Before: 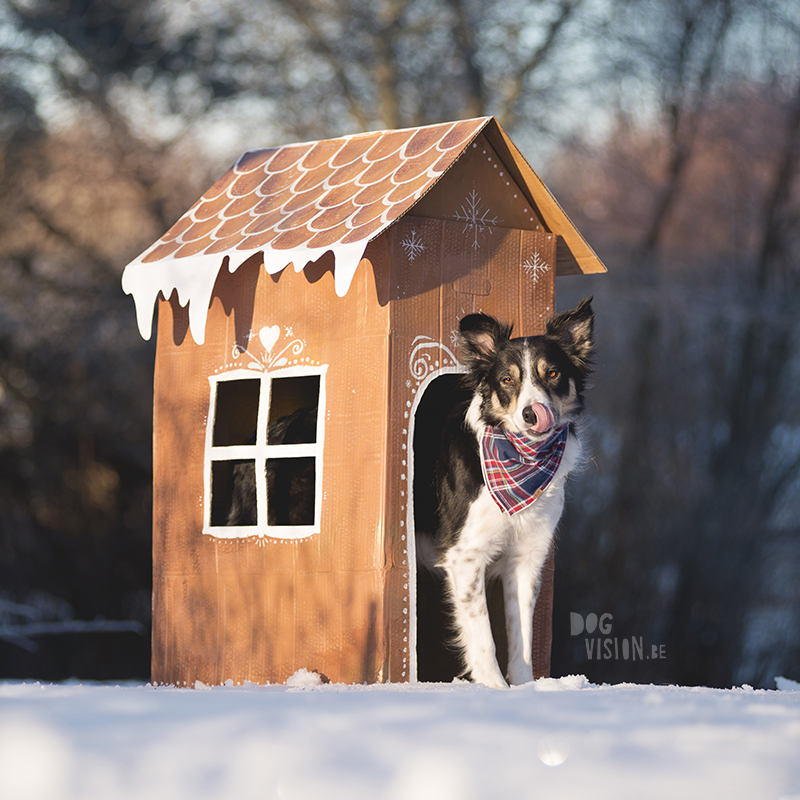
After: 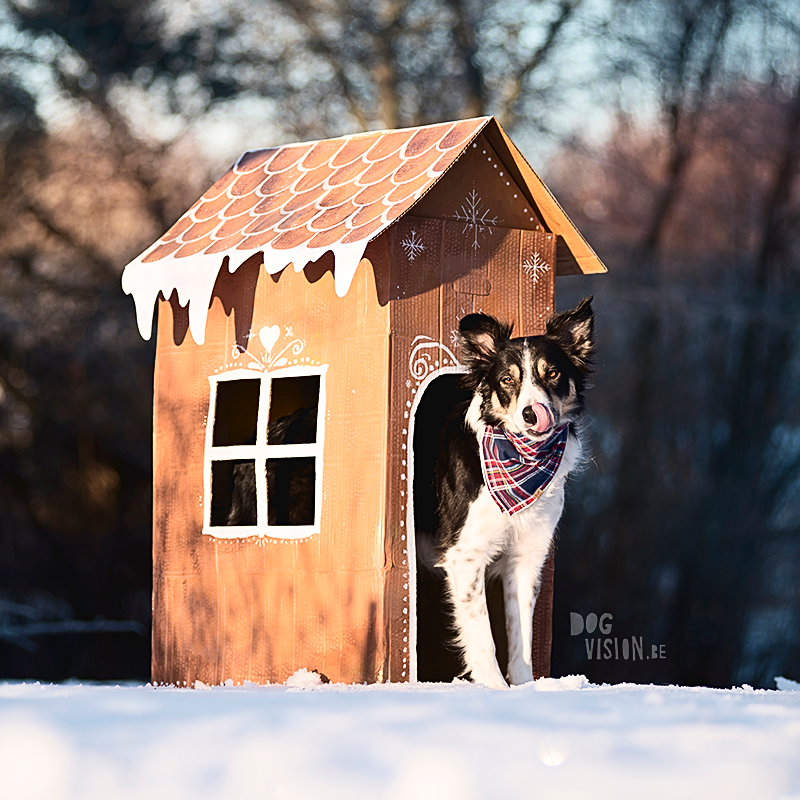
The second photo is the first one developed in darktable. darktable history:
contrast brightness saturation: contrast 0.28
sharpen: on, module defaults
